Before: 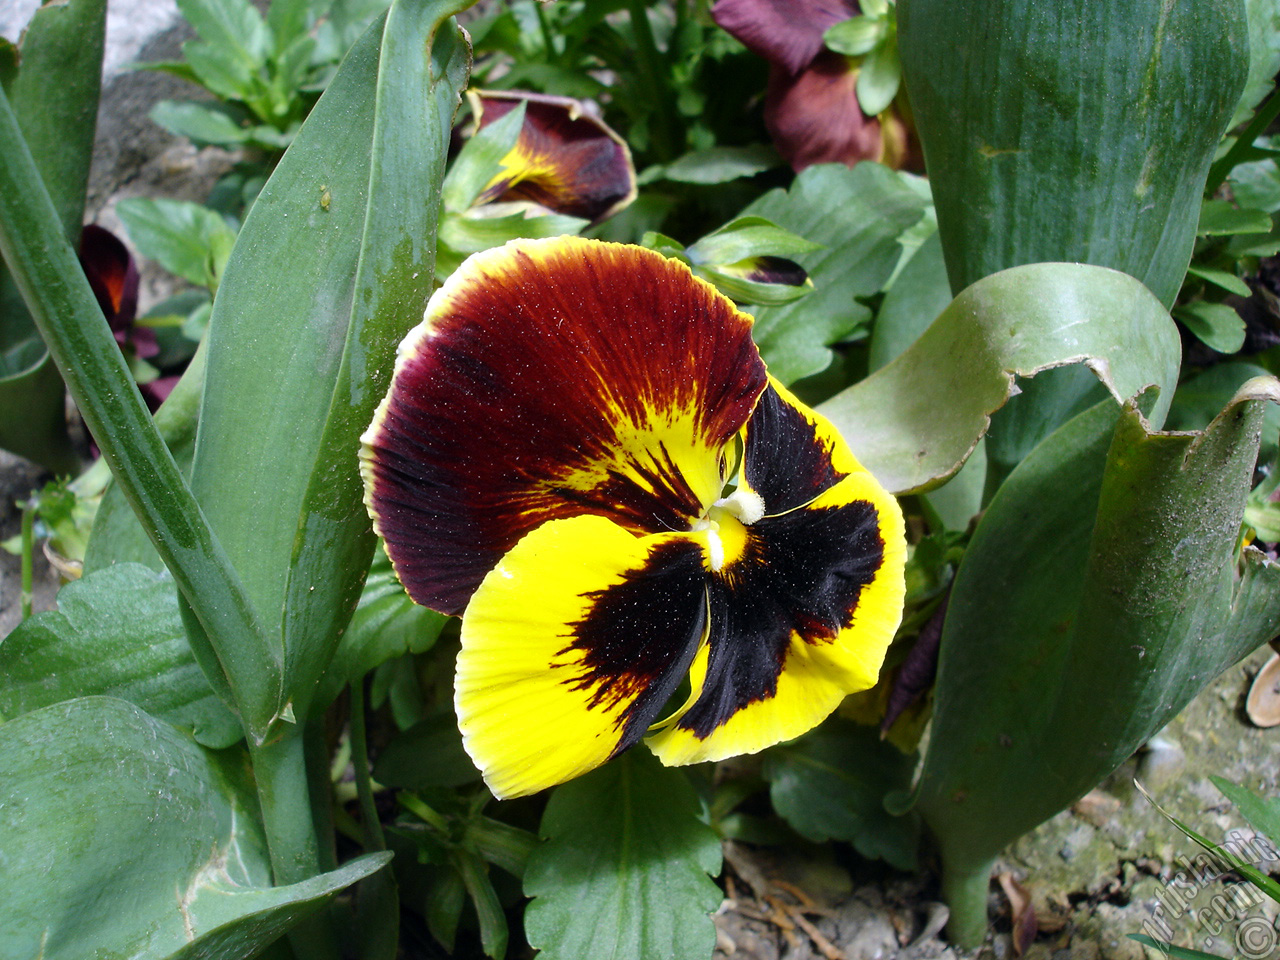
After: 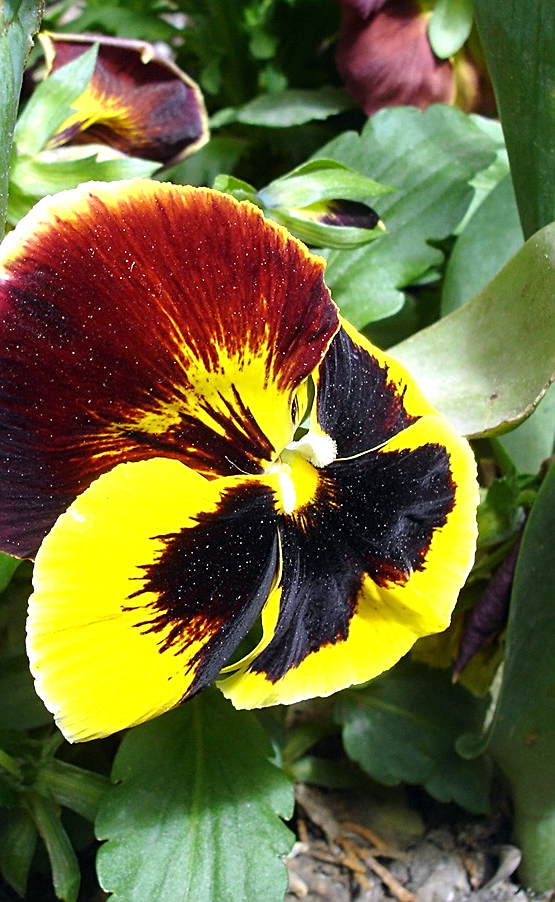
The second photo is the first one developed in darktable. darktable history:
exposure: black level correction 0, exposure 0.5 EV, compensate exposure bias true, compensate highlight preservation false
crop: left 33.452%, top 6.025%, right 23.155%
sharpen: on, module defaults
